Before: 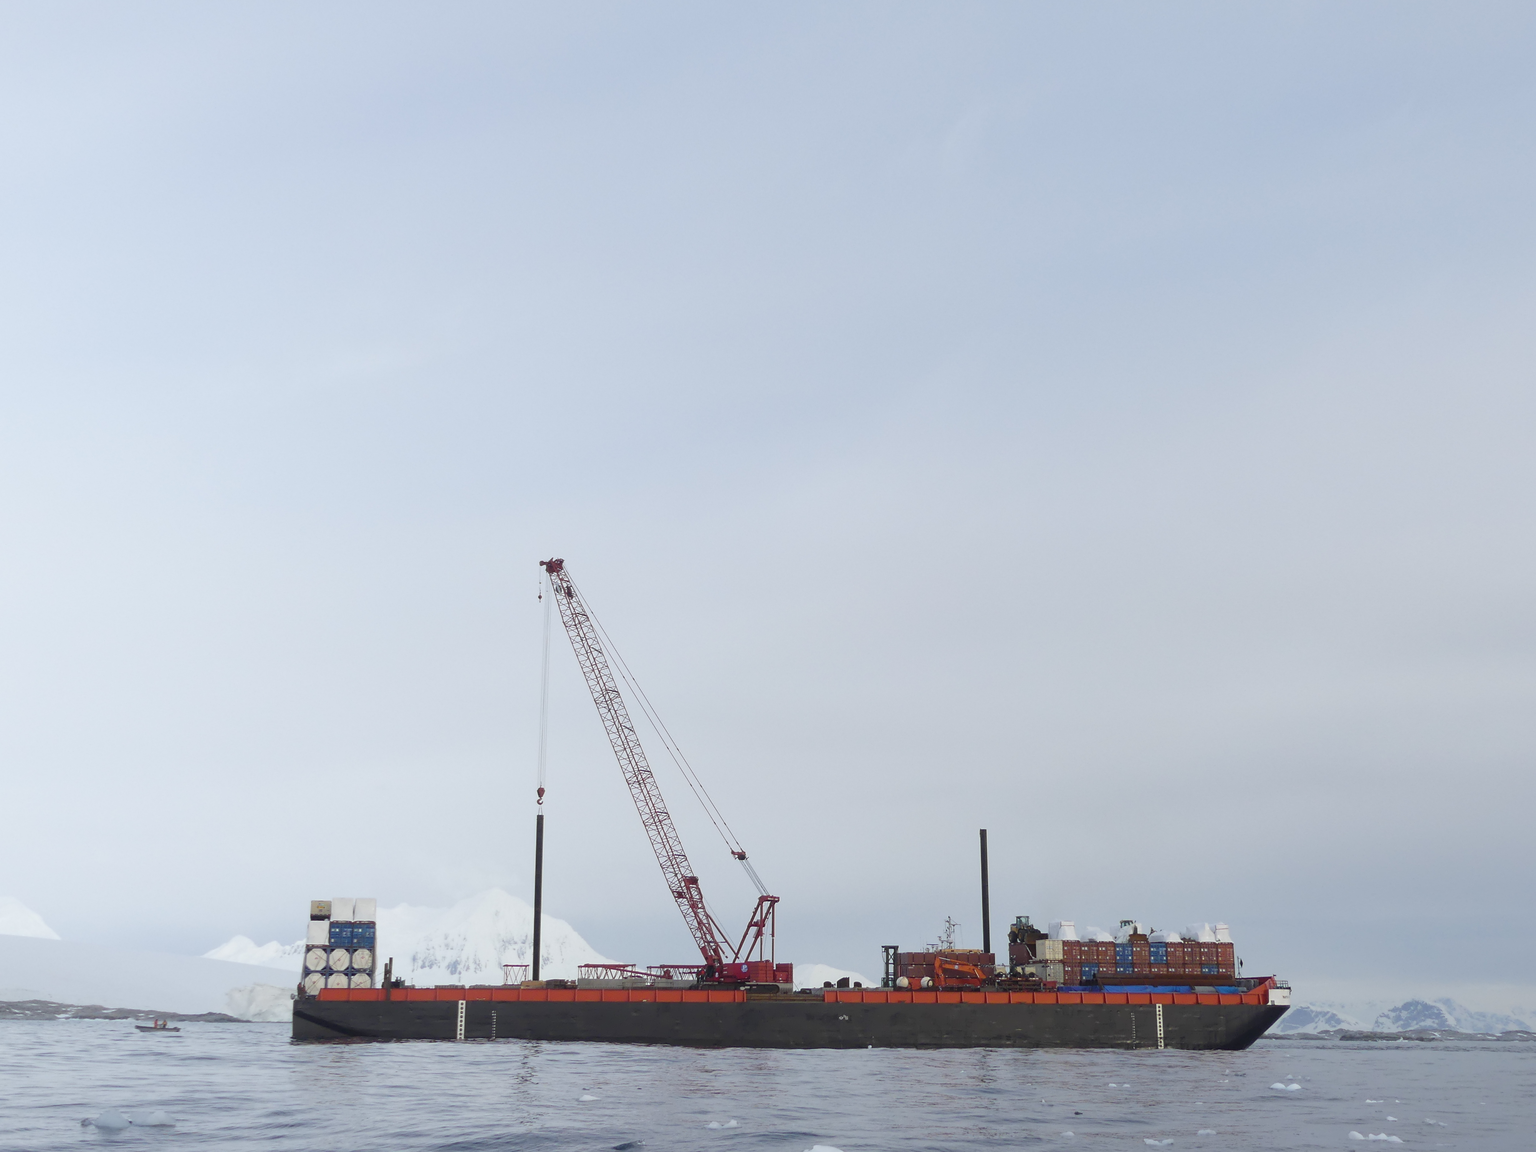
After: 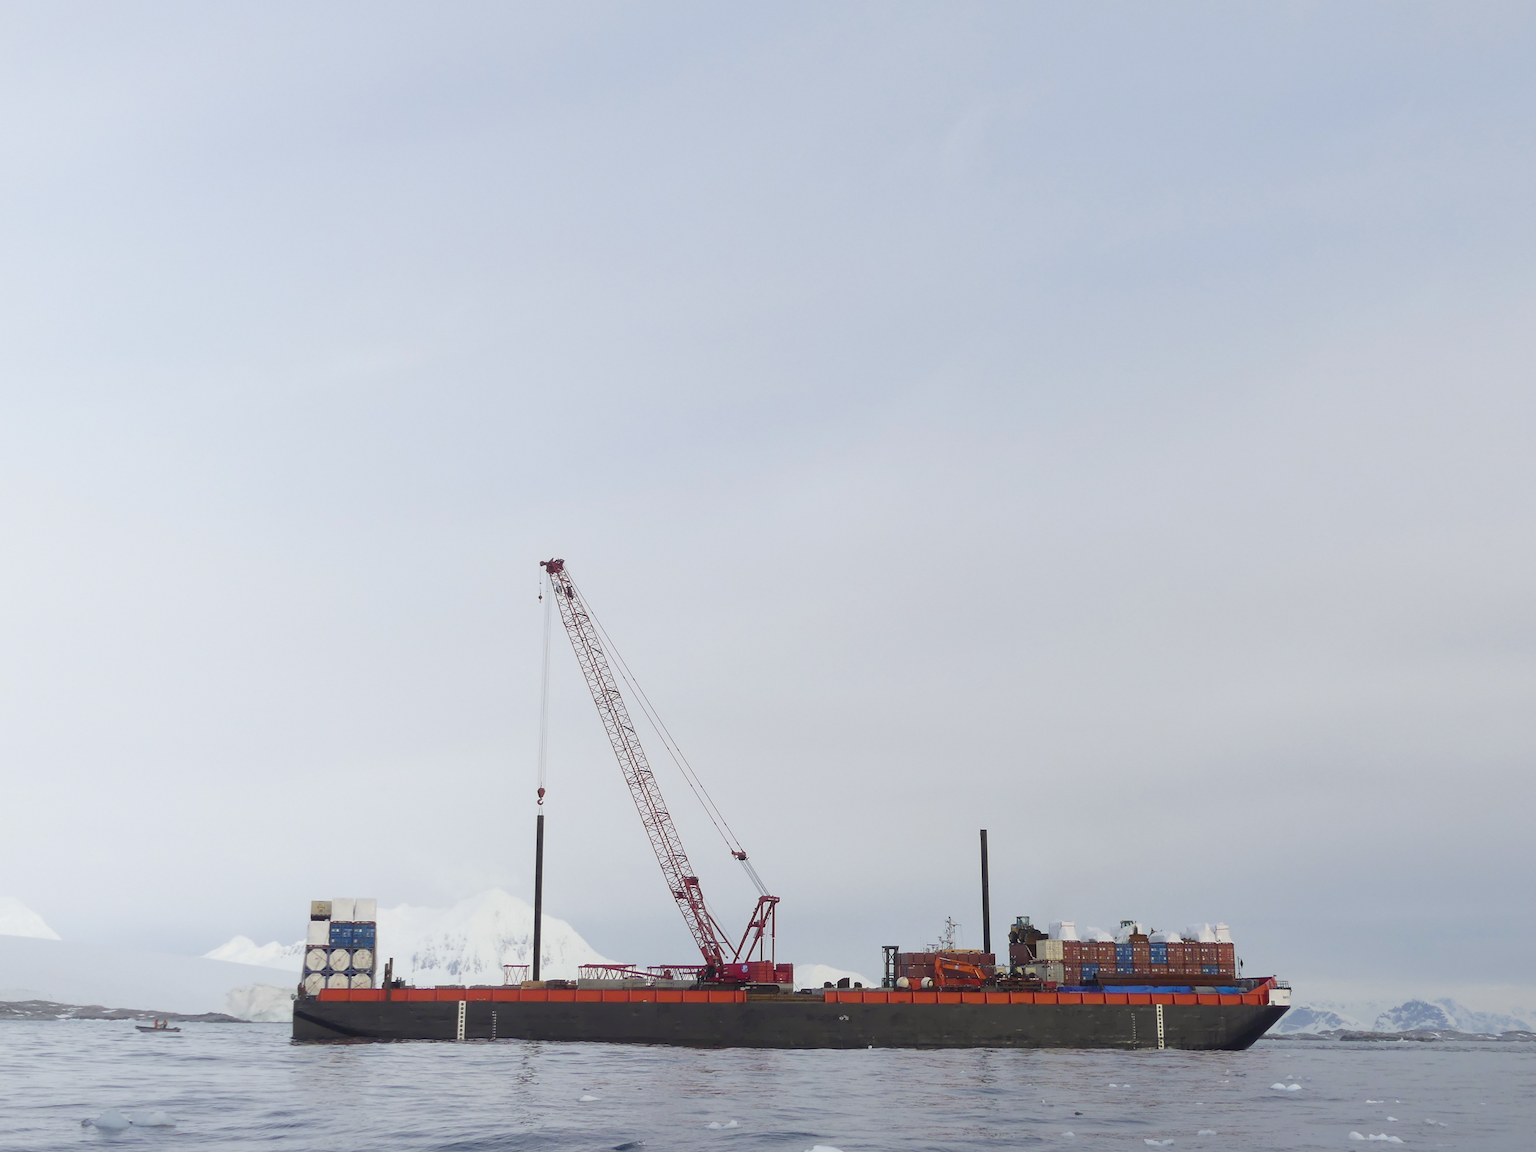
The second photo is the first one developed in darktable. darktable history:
color correction: highlights a* 0.965, highlights b* 2.81, saturation 1.06
